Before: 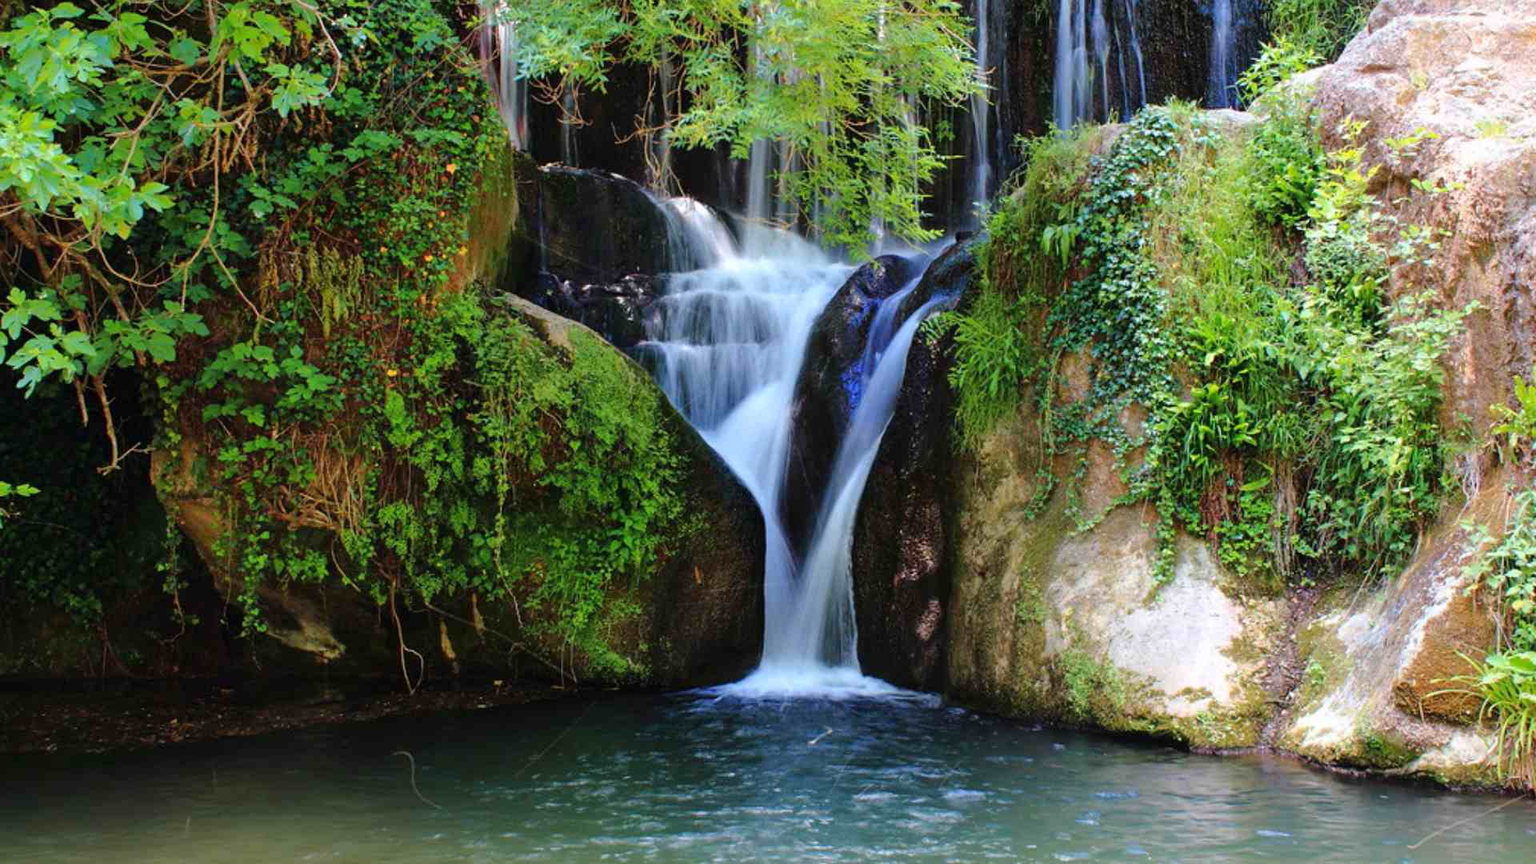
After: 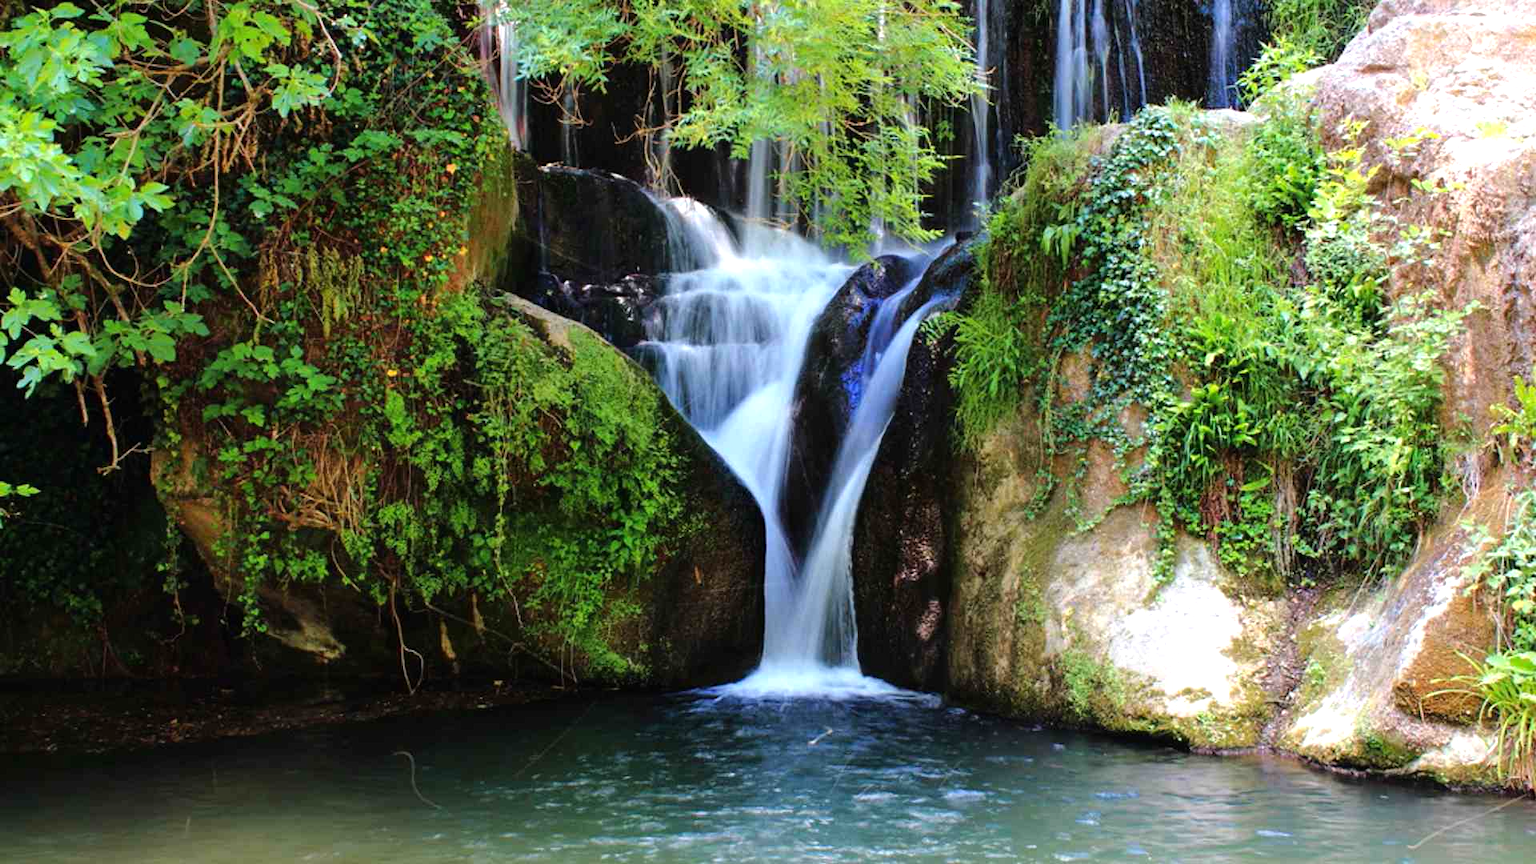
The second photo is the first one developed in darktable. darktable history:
tone equalizer: -8 EV -0.42 EV, -7 EV -0.421 EV, -6 EV -0.302 EV, -5 EV -0.245 EV, -3 EV 0.217 EV, -2 EV 0.357 EV, -1 EV 0.377 EV, +0 EV 0.425 EV, mask exposure compensation -0.504 EV
